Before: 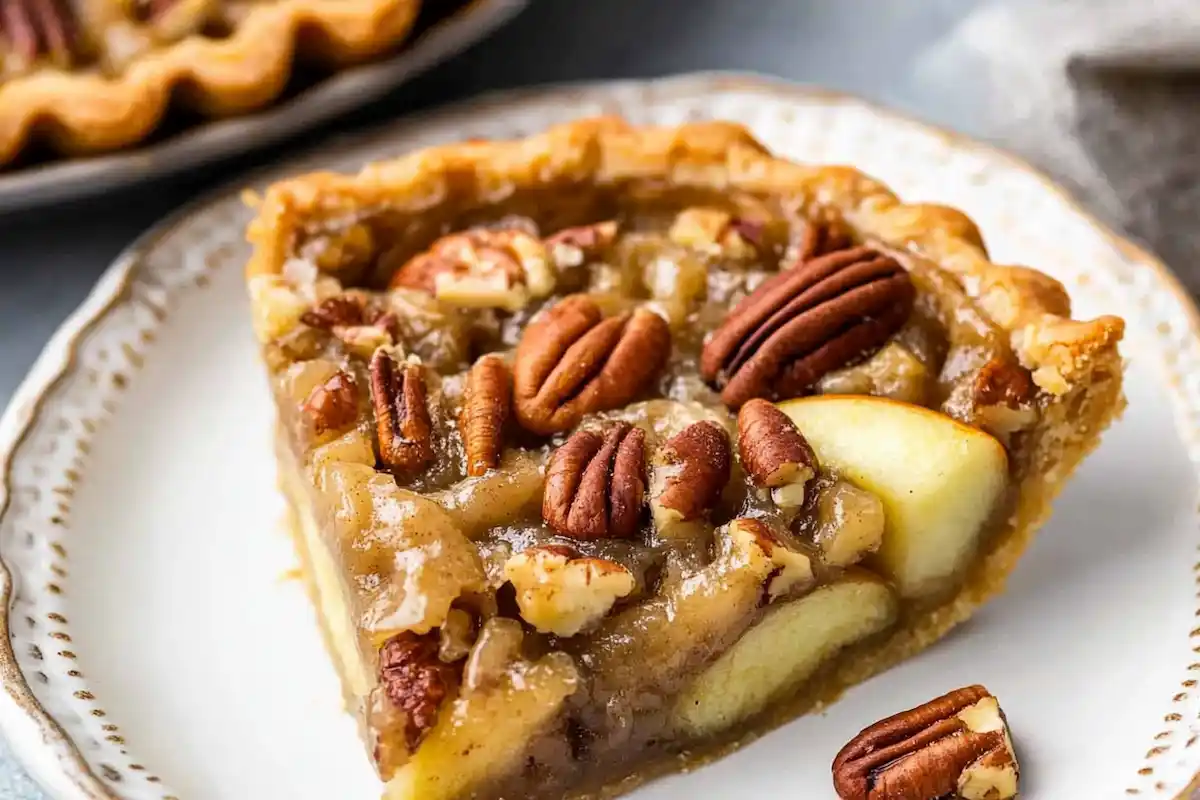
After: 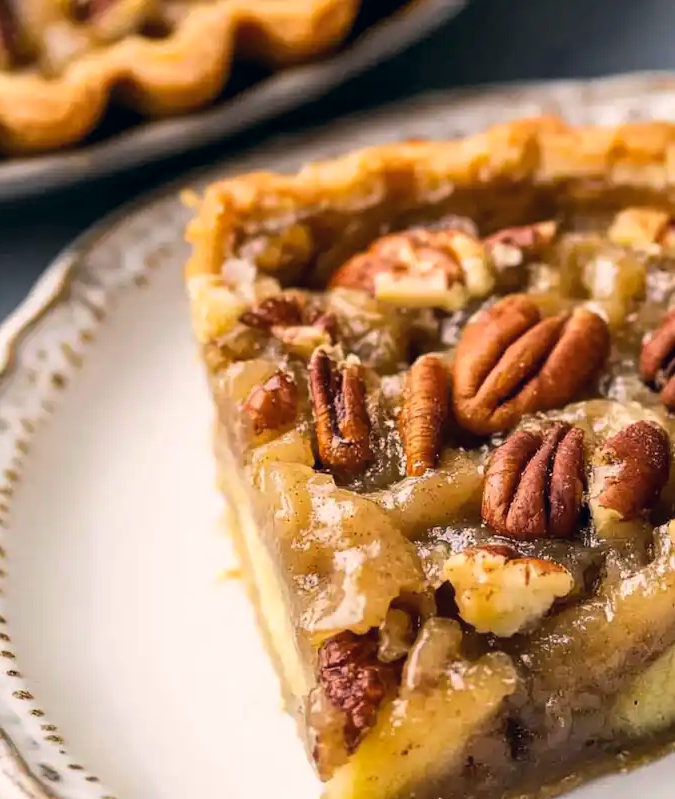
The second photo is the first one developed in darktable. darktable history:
color correction: highlights a* 5.38, highlights b* 5.3, shadows a* -4.26, shadows b* -5.11
crop: left 5.114%, right 38.589%
